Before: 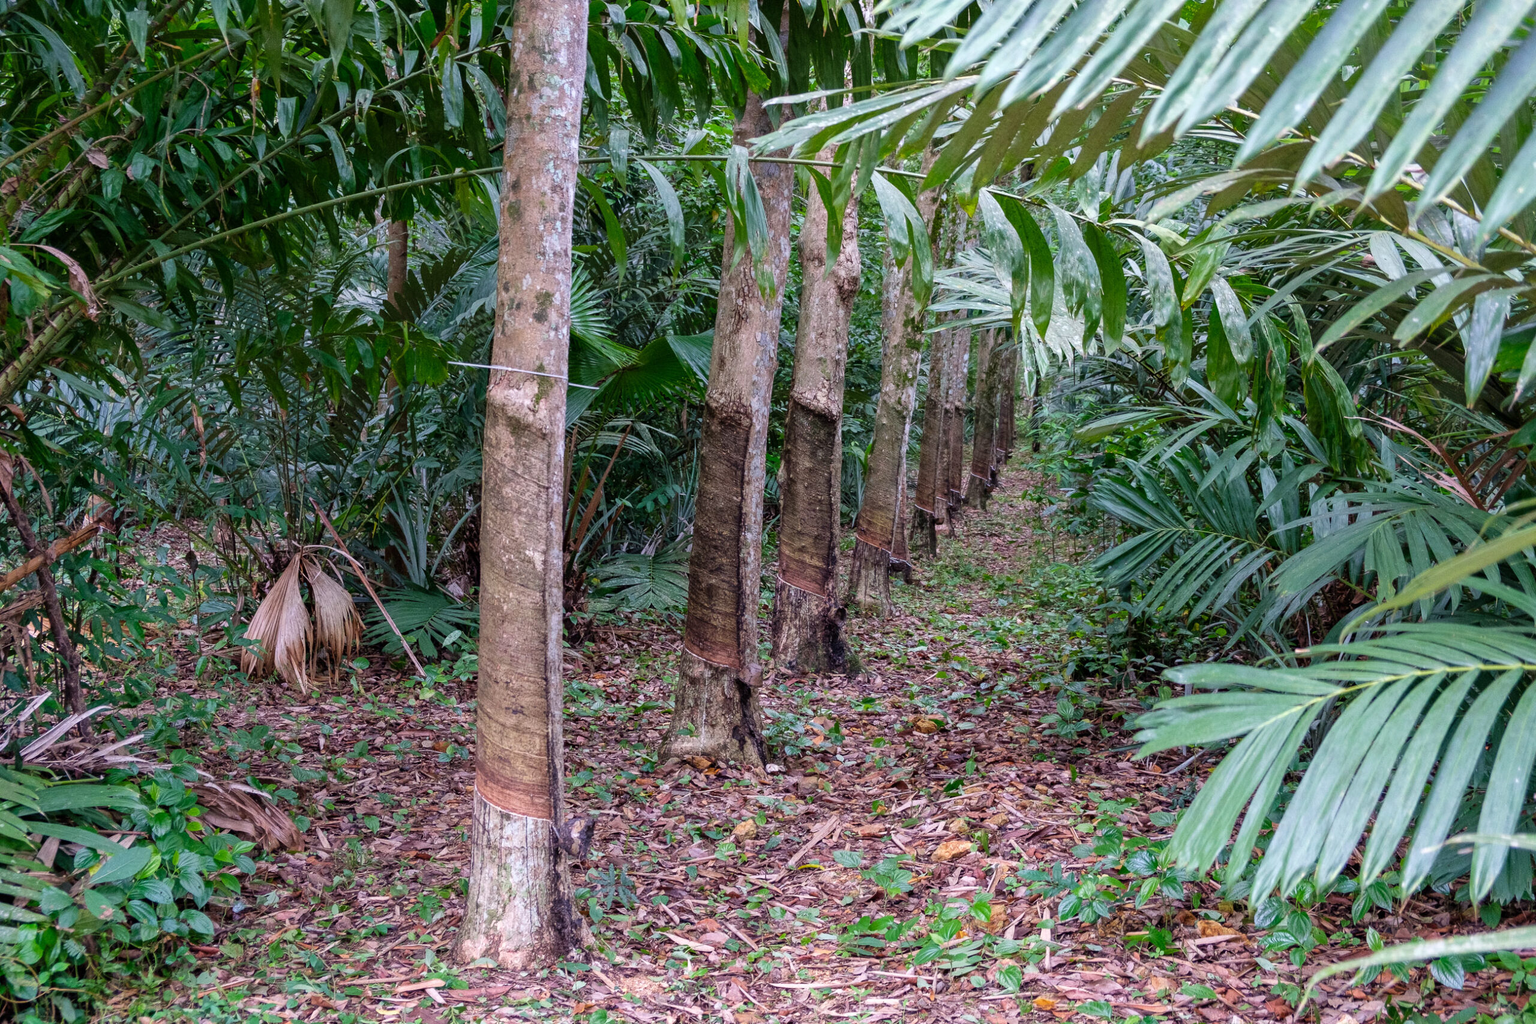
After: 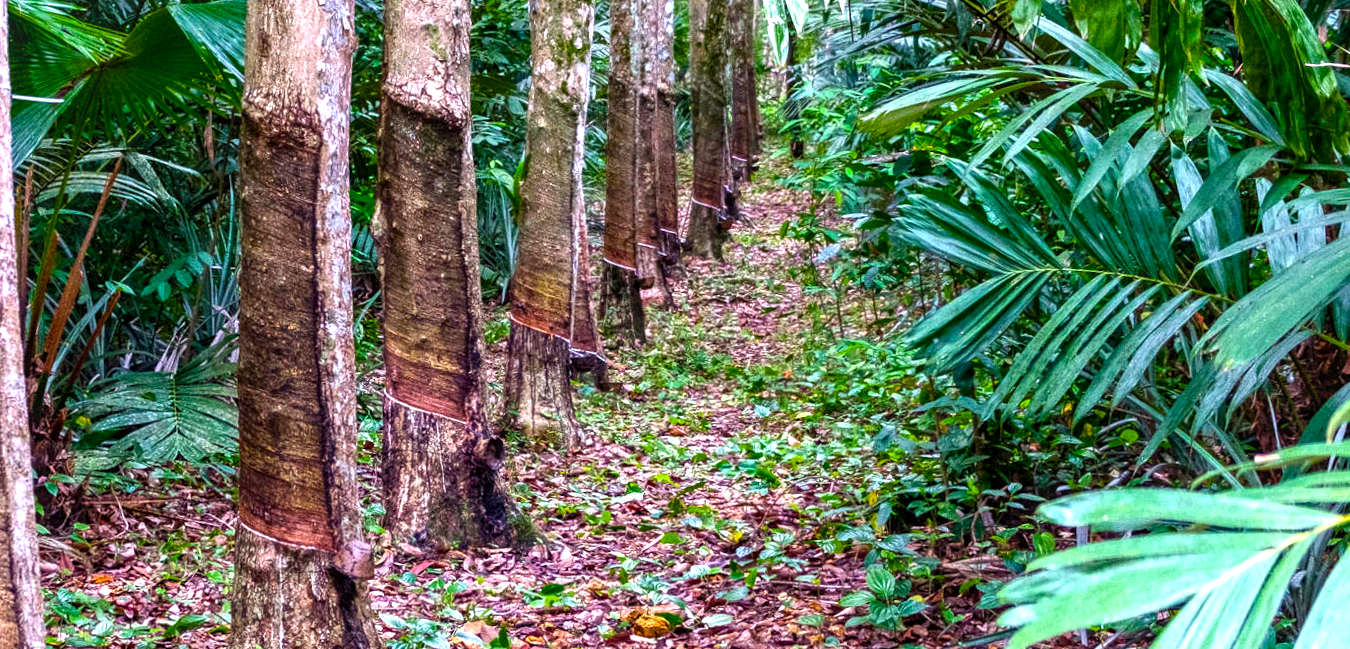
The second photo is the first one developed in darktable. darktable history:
rotate and perspective: rotation -4.2°, shear 0.006, automatic cropping off
crop: left 36.607%, top 34.735%, right 13.146%, bottom 30.611%
exposure: exposure 0.669 EV, compensate highlight preservation false
local contrast: on, module defaults
color balance rgb: linear chroma grading › global chroma 9%, perceptual saturation grading › global saturation 36%, perceptual saturation grading › shadows 35%, perceptual brilliance grading › global brilliance 15%, perceptual brilliance grading › shadows -35%, global vibrance 15%
